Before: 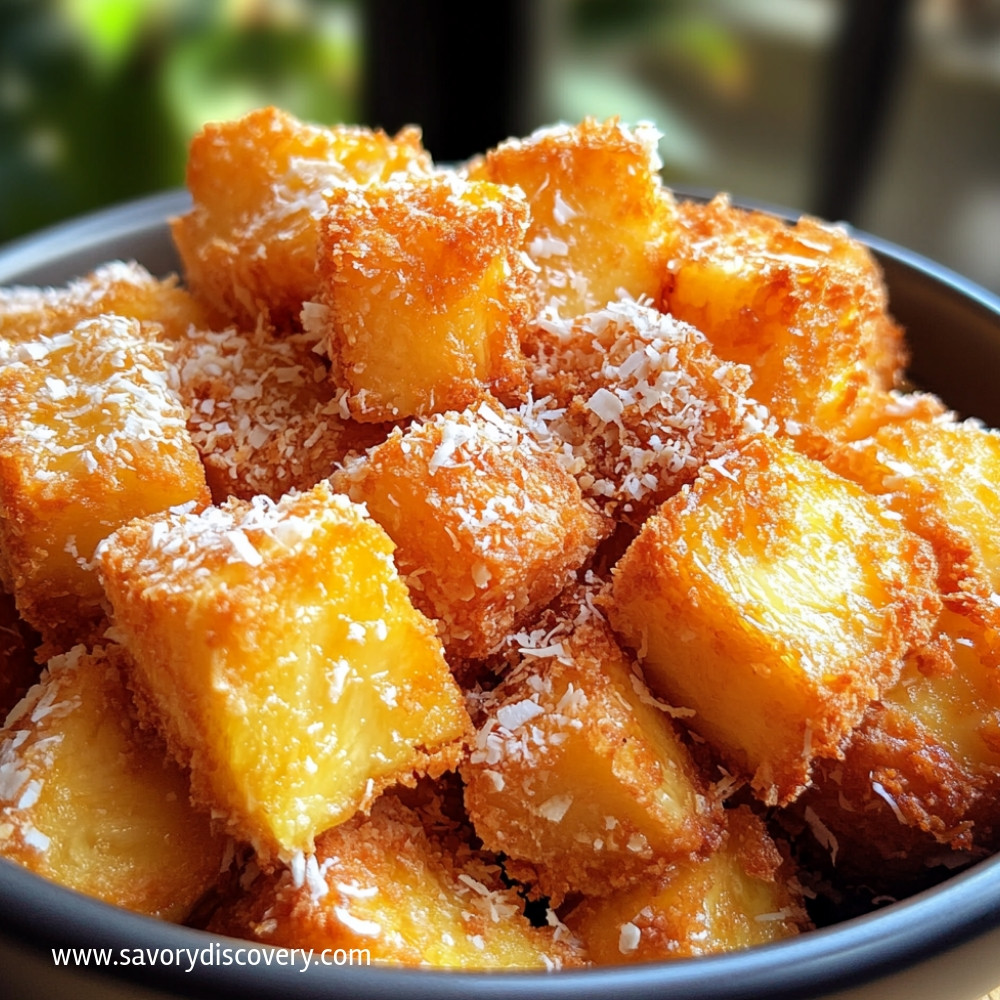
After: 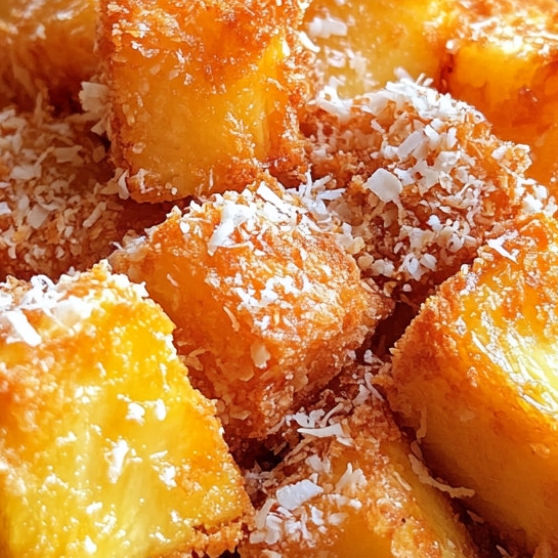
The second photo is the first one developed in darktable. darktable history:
crop and rotate: left 22.13%, top 22.054%, right 22.026%, bottom 22.102%
tone equalizer: on, module defaults
